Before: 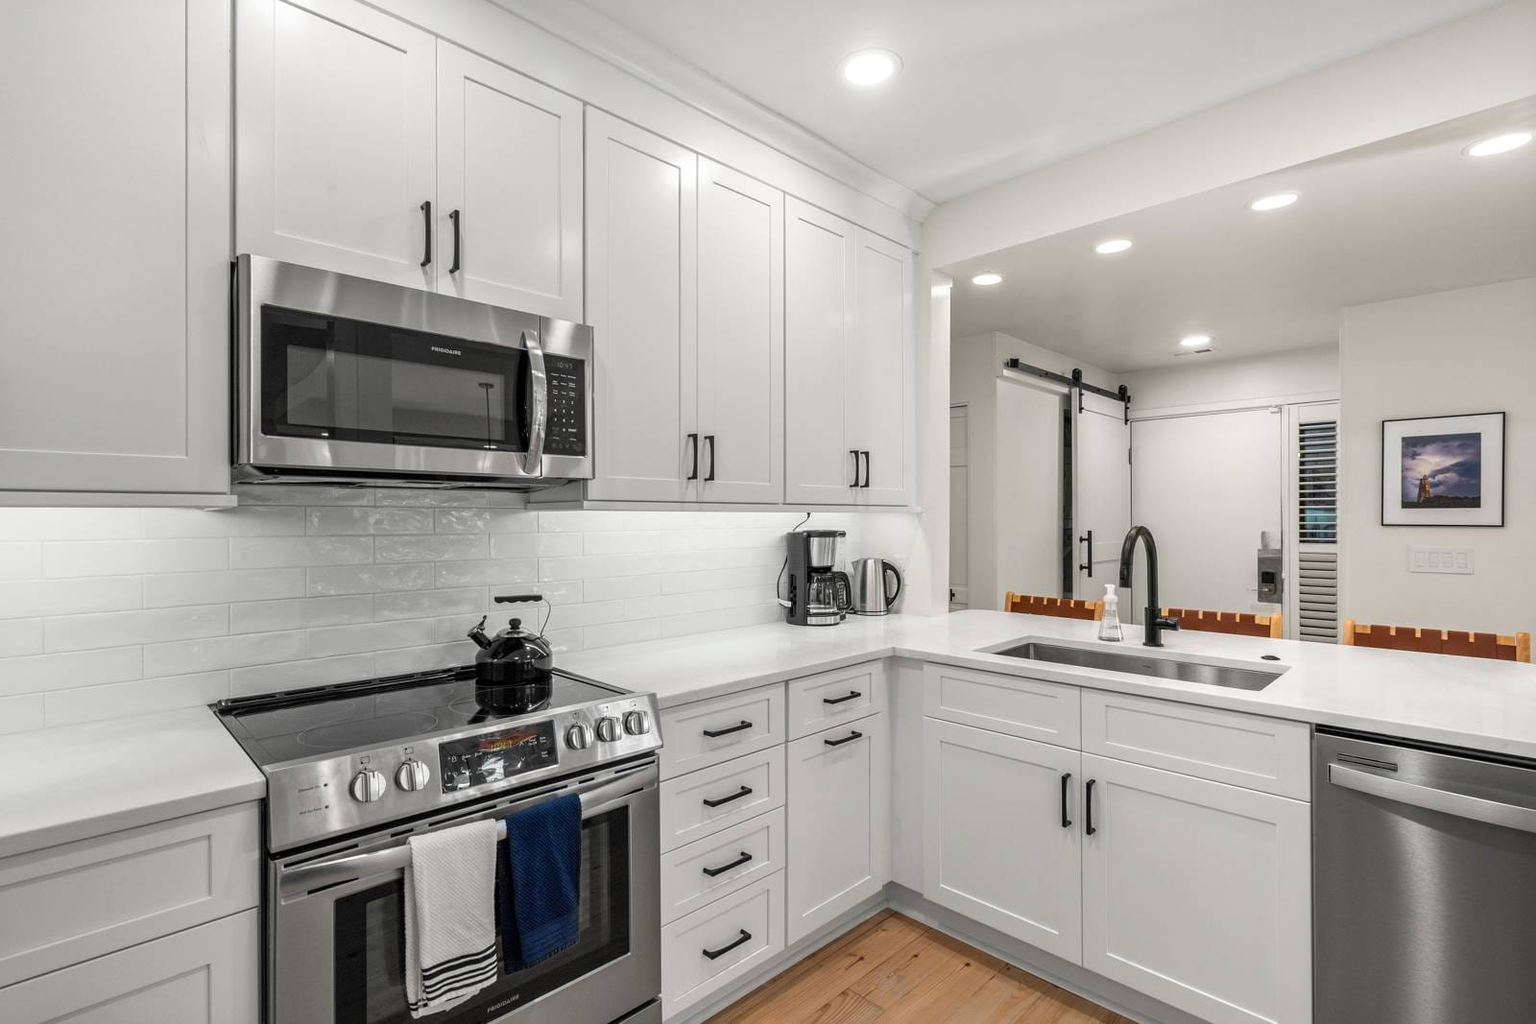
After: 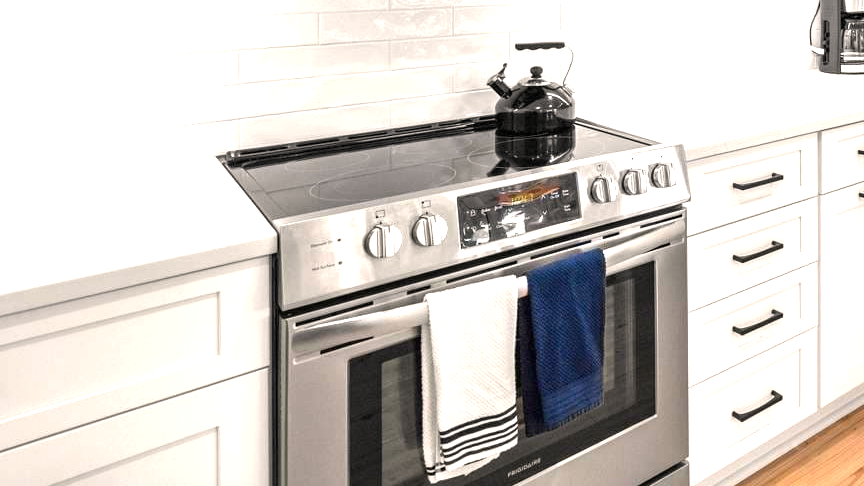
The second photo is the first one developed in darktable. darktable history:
exposure: black level correction 0, exposure 1.408 EV, compensate highlight preservation false
color correction: highlights a* 3.79, highlights b* 5.11
crop and rotate: top 54.264%, right 45.982%, bottom 0.128%
